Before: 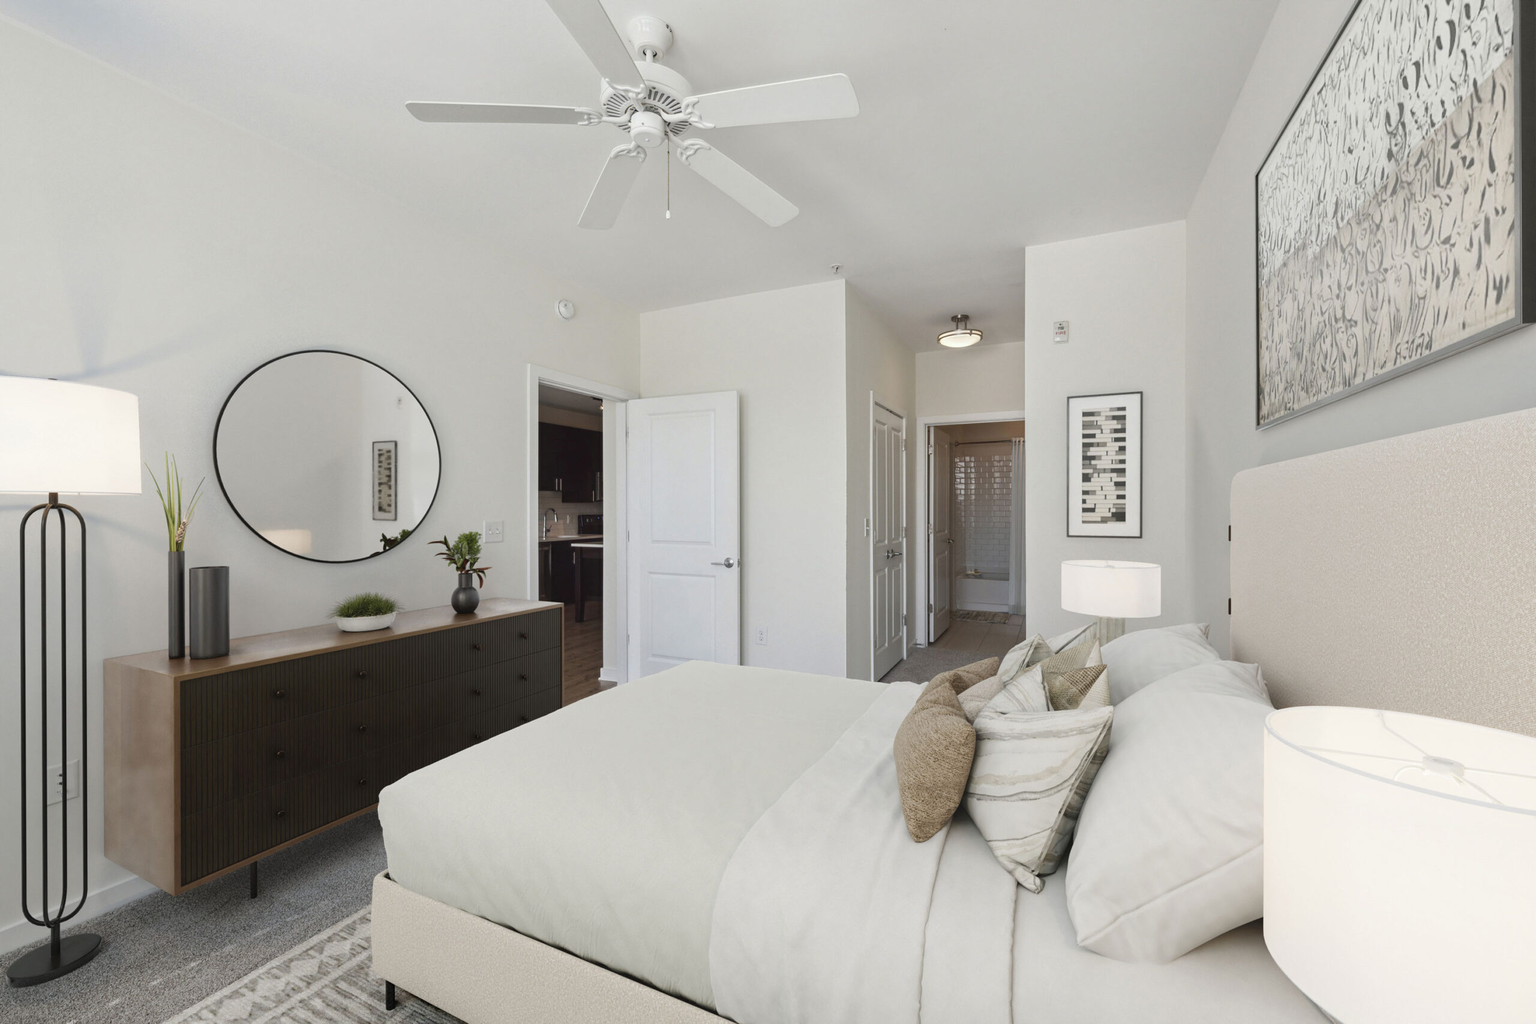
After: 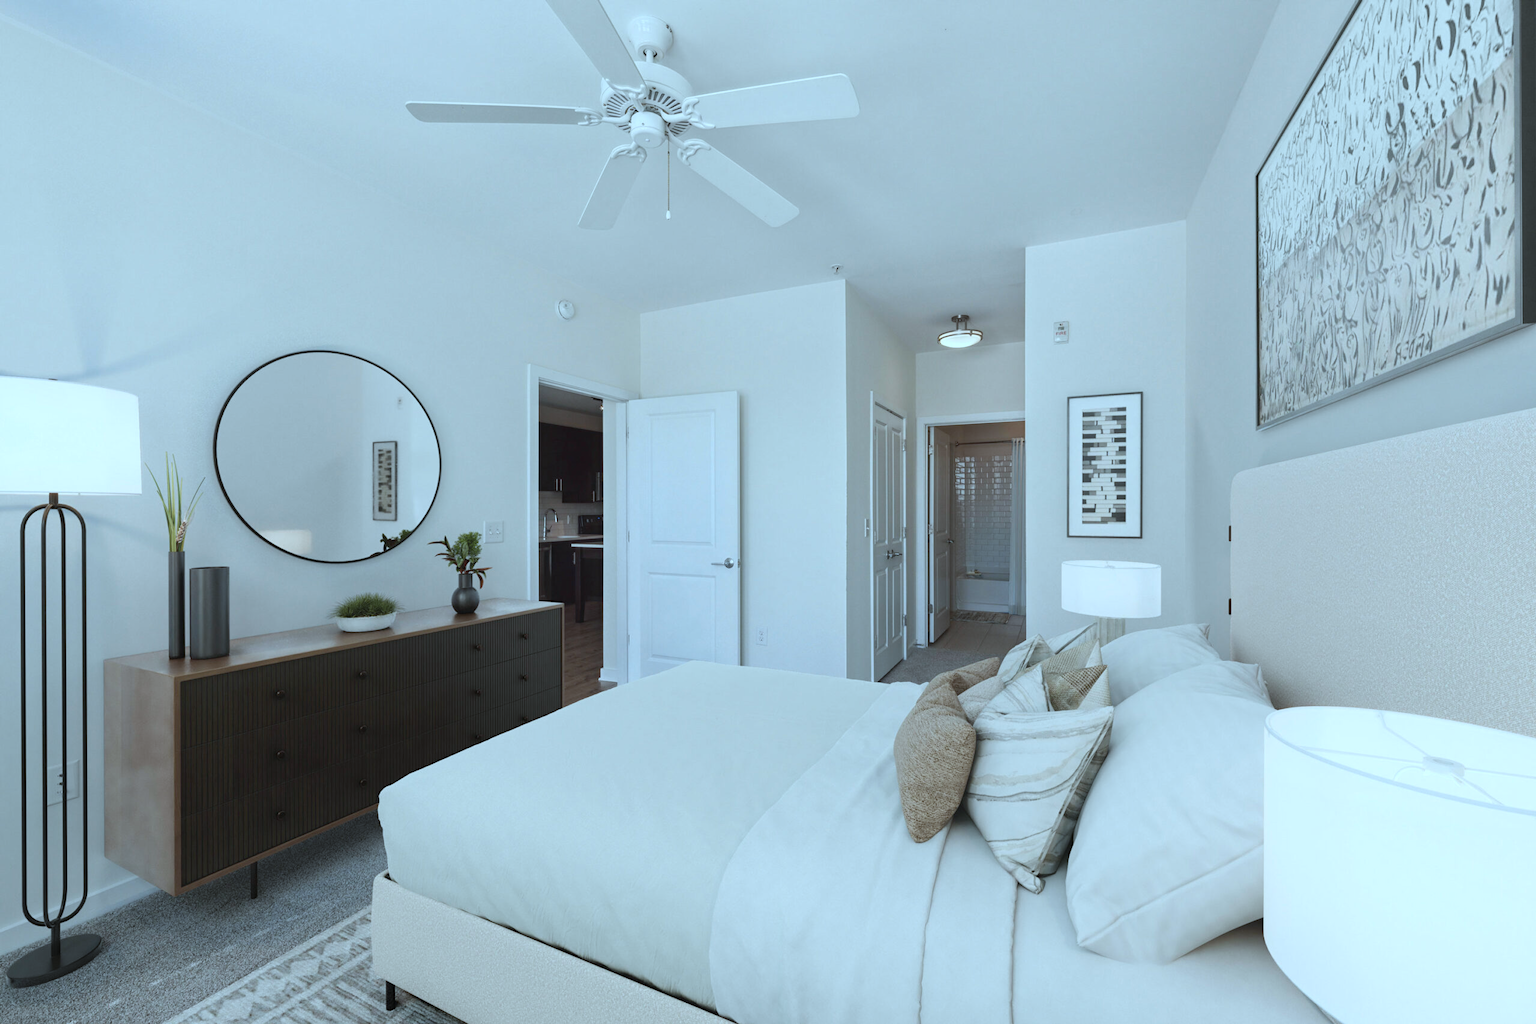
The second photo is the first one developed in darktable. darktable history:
color correction: highlights a* -10.68, highlights b* -19.36
